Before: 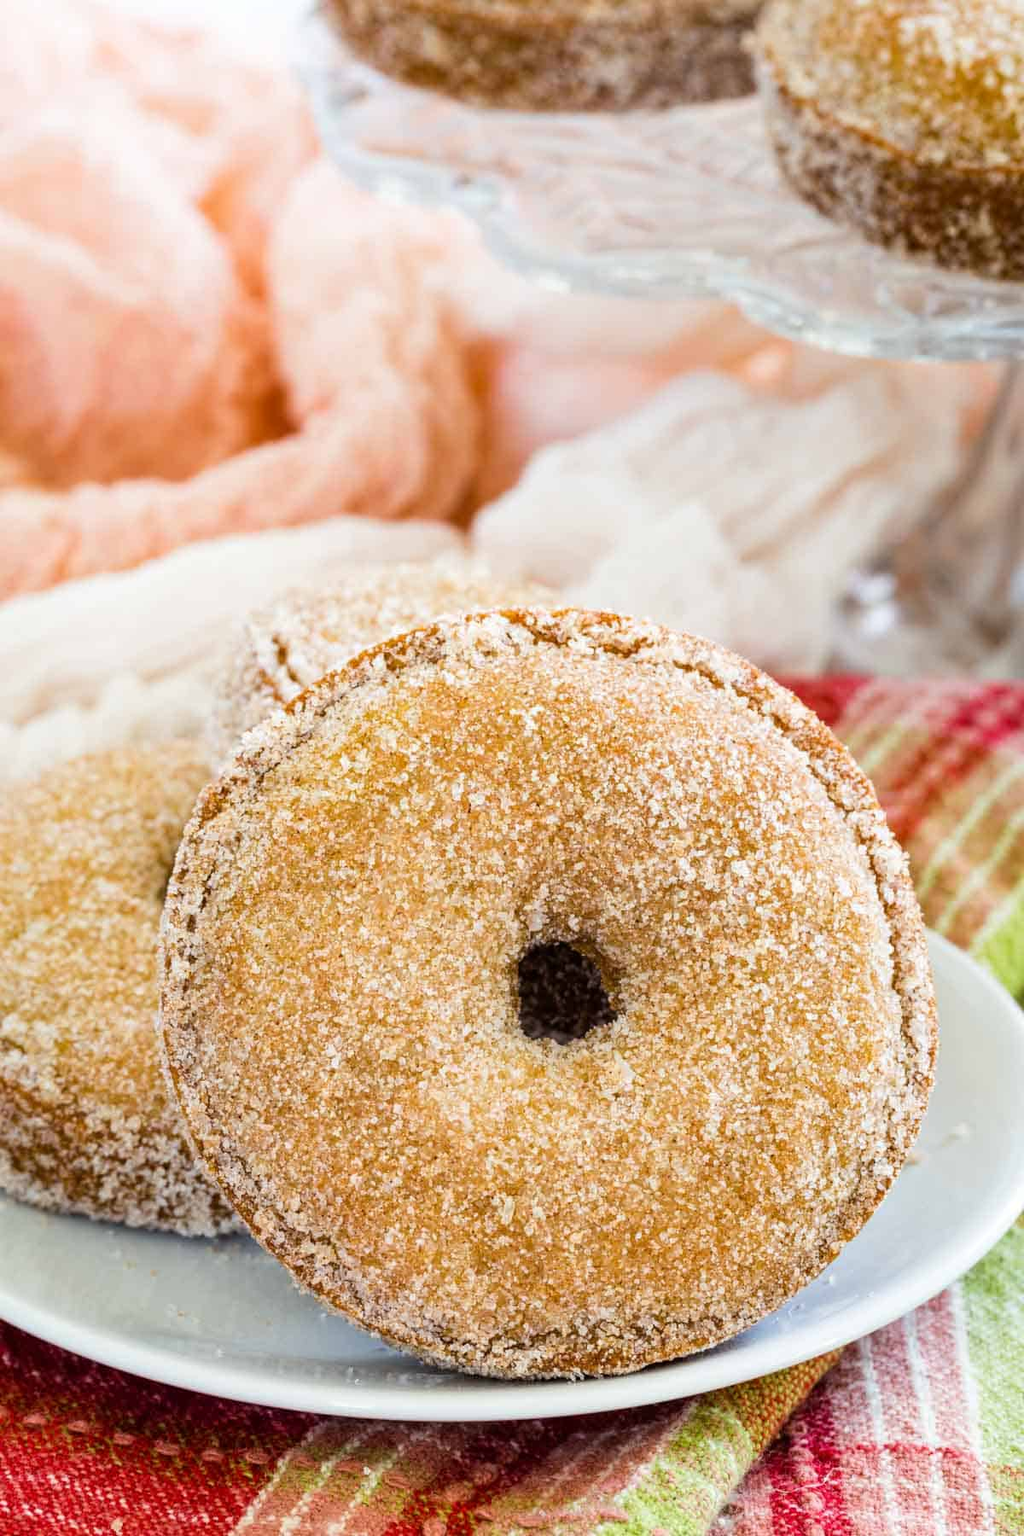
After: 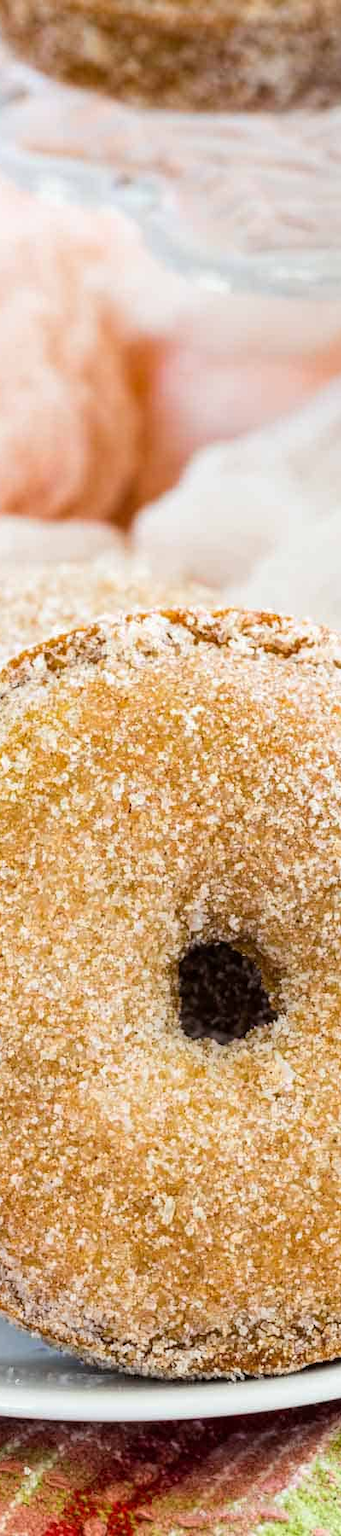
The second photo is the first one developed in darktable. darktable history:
crop: left 33.193%, right 33.454%
